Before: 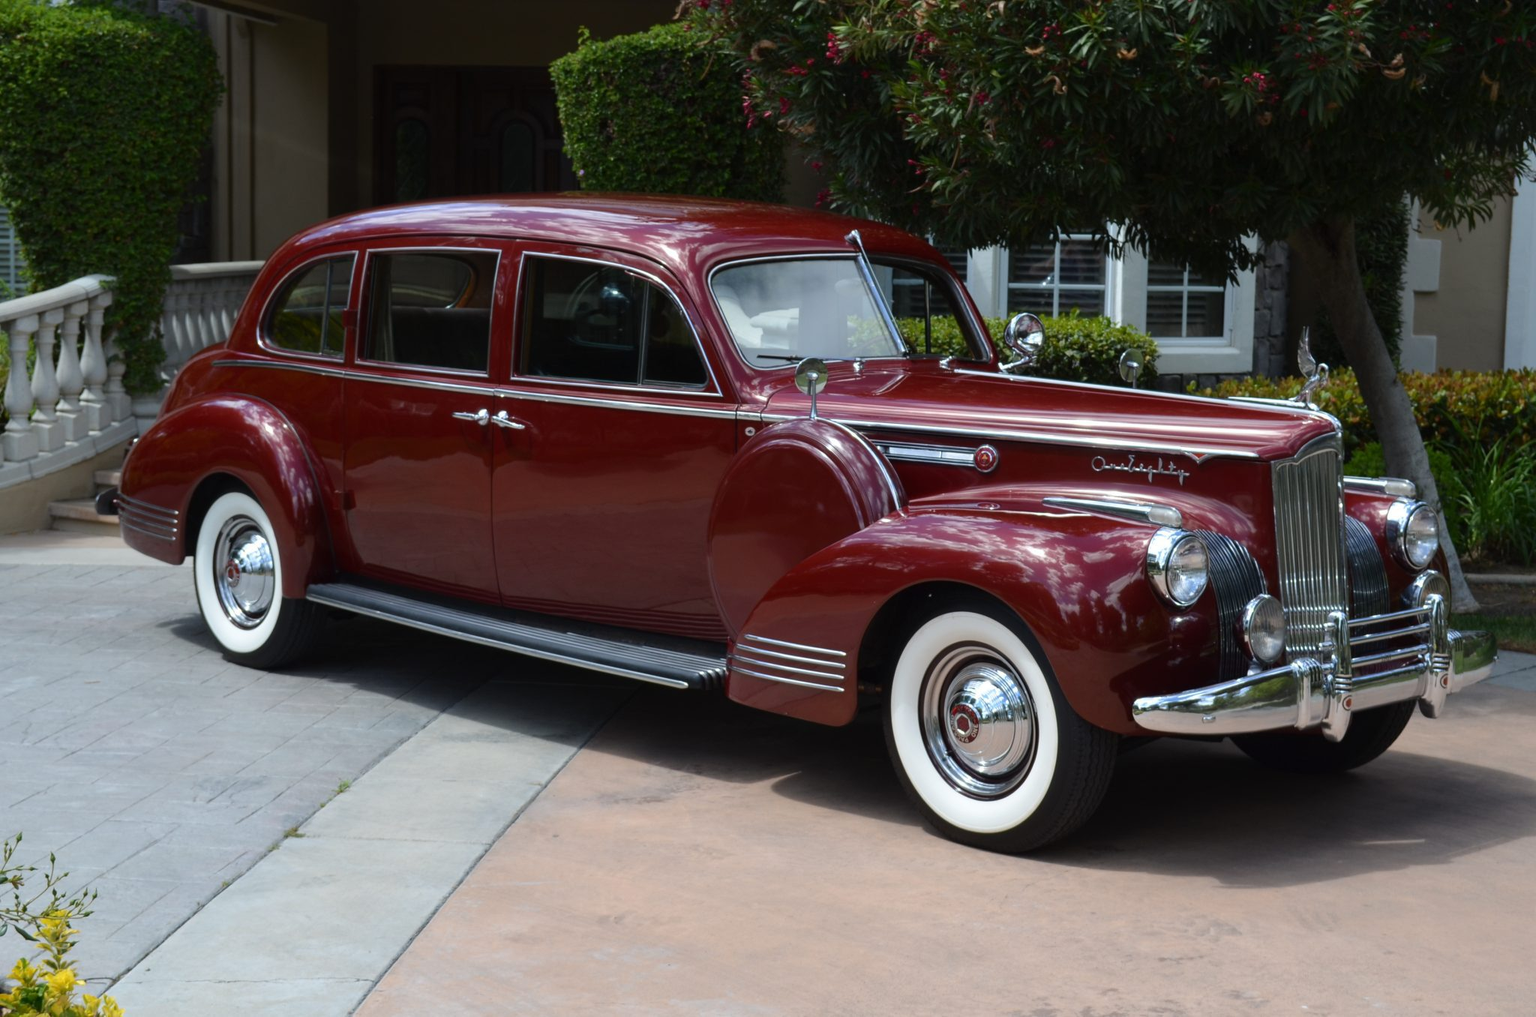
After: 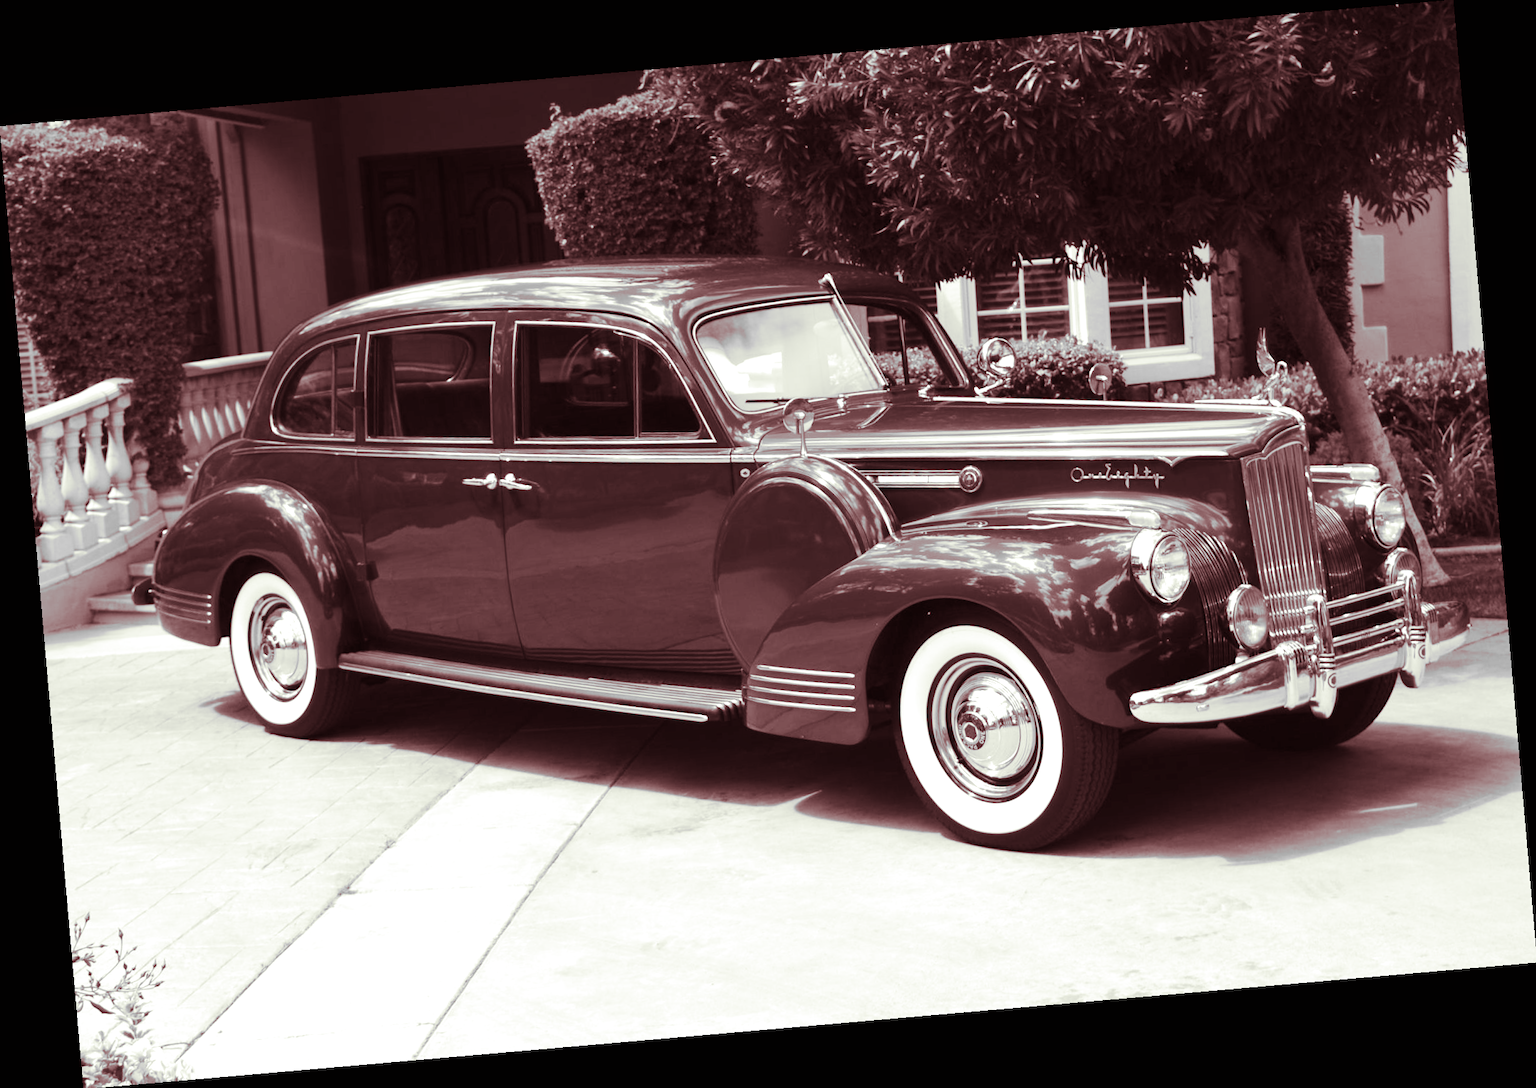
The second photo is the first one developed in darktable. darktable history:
split-toning: compress 20%
rotate and perspective: rotation -4.98°, automatic cropping off
exposure: black level correction 0, exposure 1.388 EV, compensate exposure bias true, compensate highlight preservation false
tone curve: curves: ch0 [(0, 0) (0.071, 0.047) (0.266, 0.26) (0.491, 0.552) (0.753, 0.818) (1, 0.983)]; ch1 [(0, 0) (0.346, 0.307) (0.408, 0.369) (0.463, 0.443) (0.482, 0.493) (0.502, 0.5) (0.517, 0.518) (0.546, 0.576) (0.588, 0.643) (0.651, 0.709) (1, 1)]; ch2 [(0, 0) (0.346, 0.34) (0.434, 0.46) (0.485, 0.494) (0.5, 0.494) (0.517, 0.503) (0.535, 0.545) (0.583, 0.634) (0.625, 0.686) (1, 1)], color space Lab, independent channels, preserve colors none
monochrome: a -71.75, b 75.82
